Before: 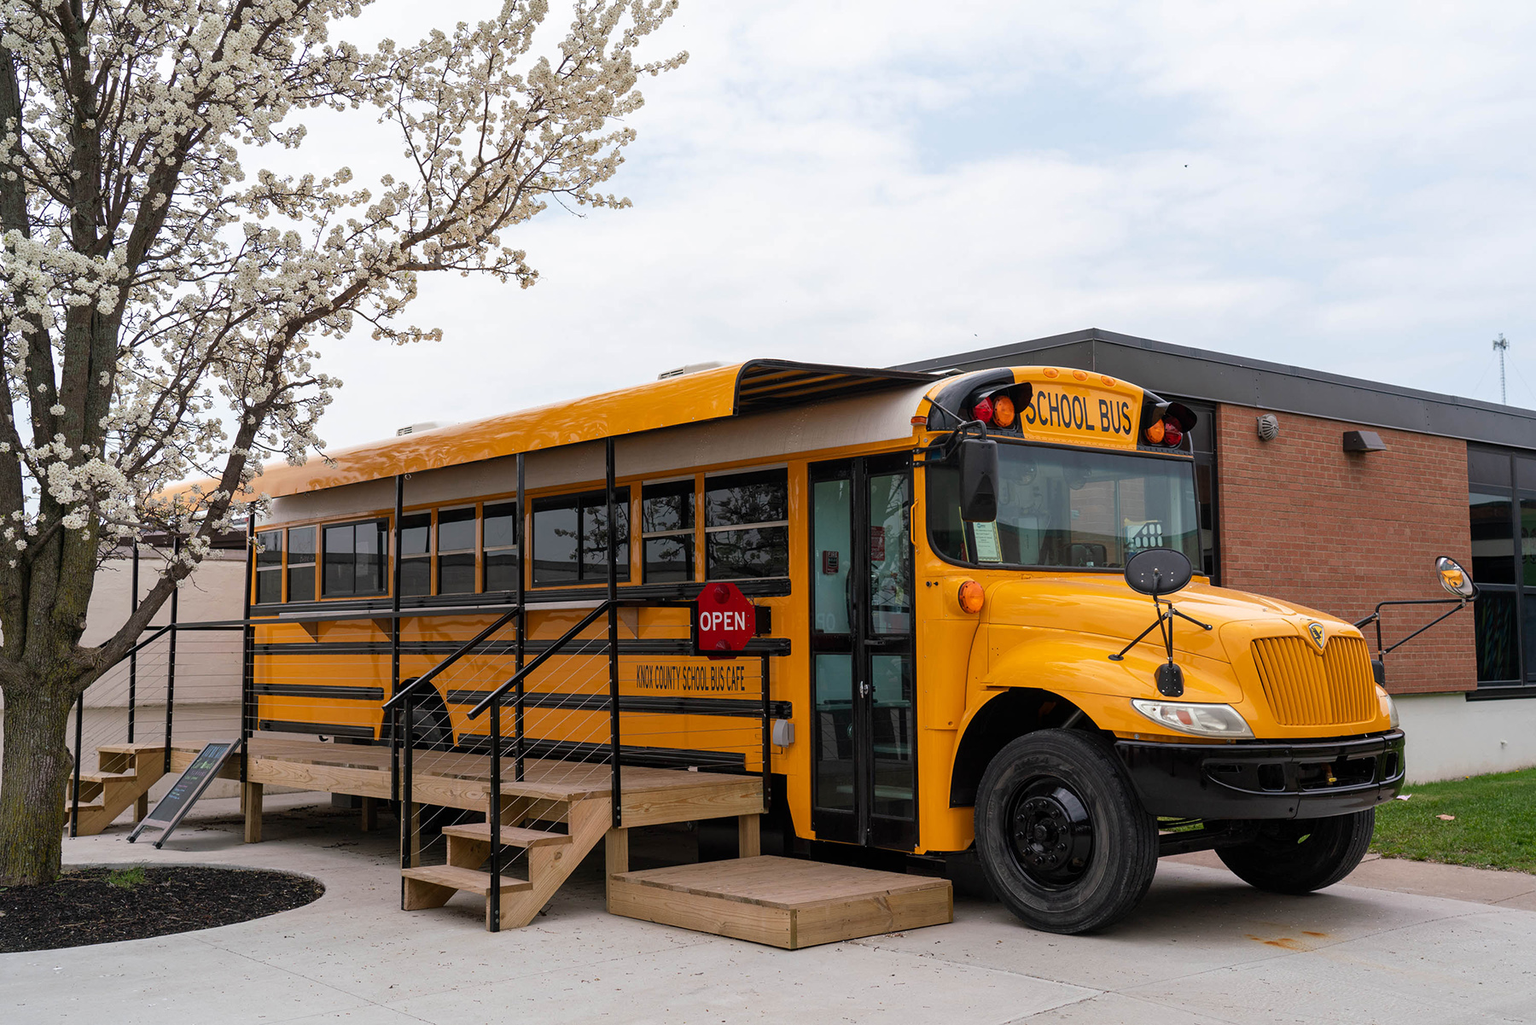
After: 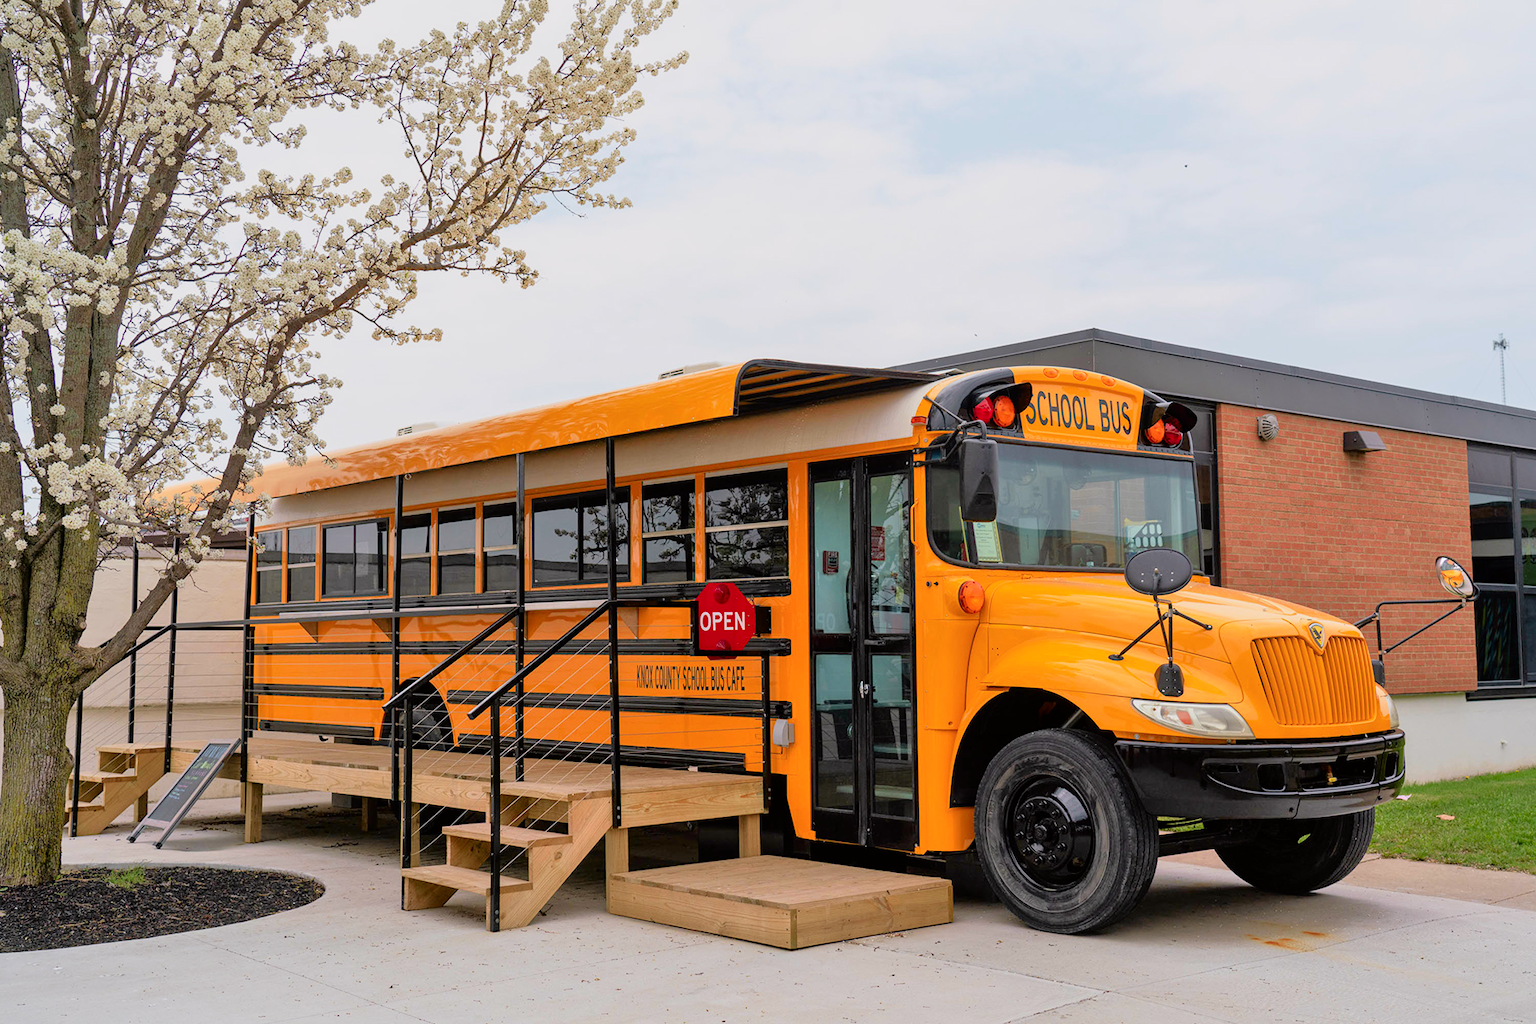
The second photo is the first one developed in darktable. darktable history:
tone curve: curves: ch0 [(0, 0) (0.091, 0.066) (0.184, 0.16) (0.491, 0.519) (0.748, 0.765) (1, 0.919)]; ch1 [(0, 0) (0.179, 0.173) (0.322, 0.32) (0.424, 0.424) (0.502, 0.504) (0.56, 0.575) (0.631, 0.675) (0.777, 0.806) (1, 1)]; ch2 [(0, 0) (0.434, 0.447) (0.497, 0.498) (0.539, 0.566) (0.676, 0.691) (1, 1)], color space Lab, independent channels, preserve colors none
tone equalizer: -7 EV 0.164 EV, -6 EV 0.586 EV, -5 EV 1.14 EV, -4 EV 1.3 EV, -3 EV 1.15 EV, -2 EV 0.6 EV, -1 EV 0.154 EV
